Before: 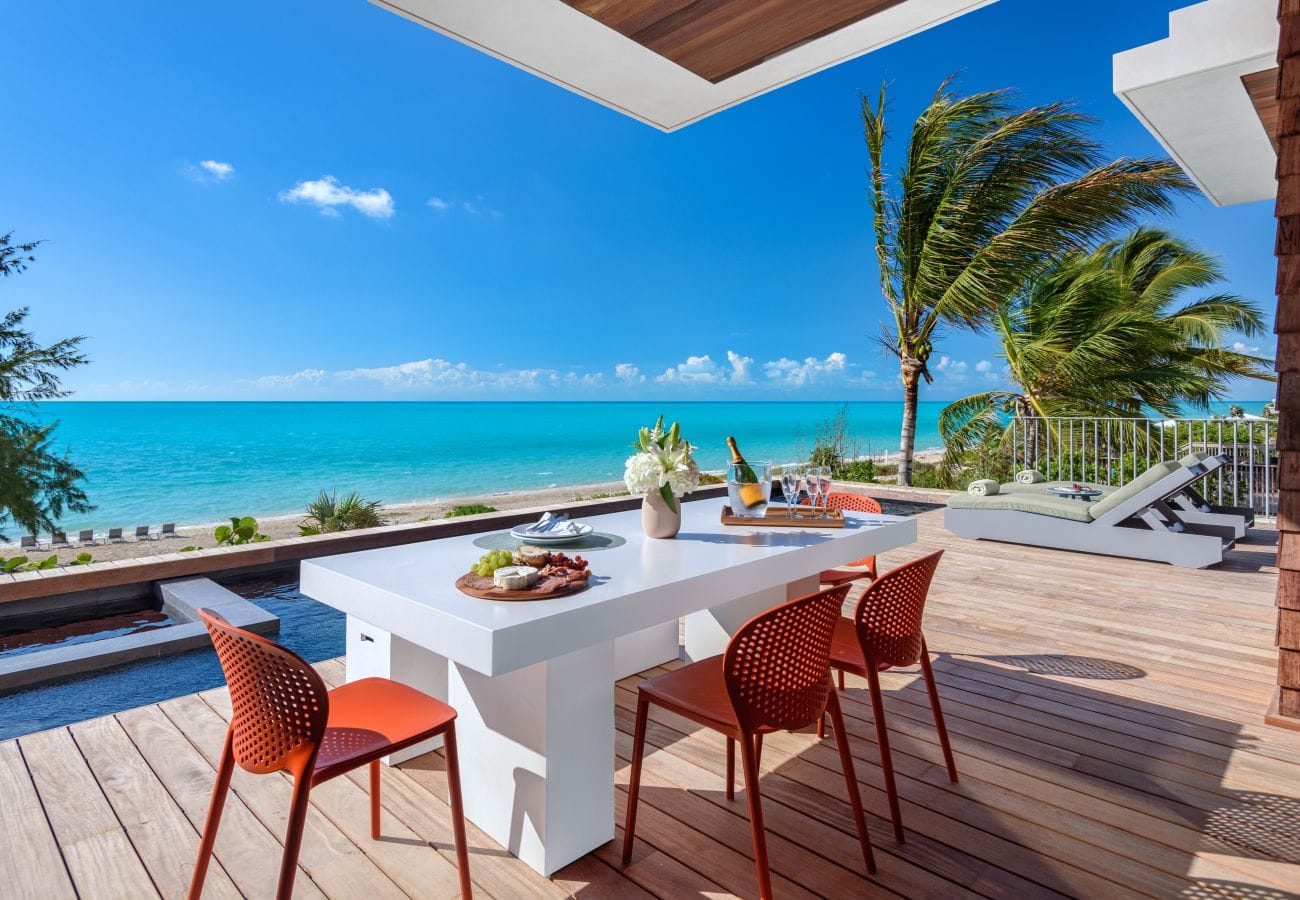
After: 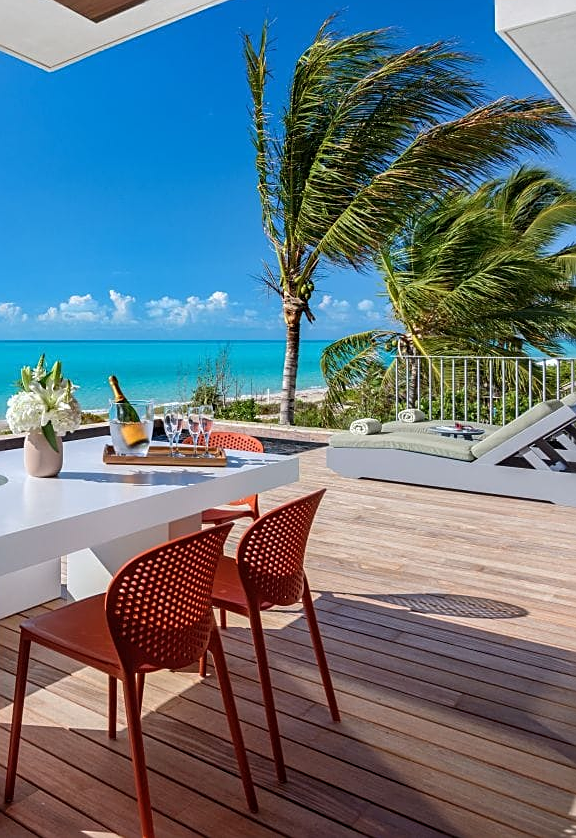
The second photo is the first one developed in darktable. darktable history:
crop: left 47.6%, top 6.802%, right 8.033%
sharpen: on, module defaults
